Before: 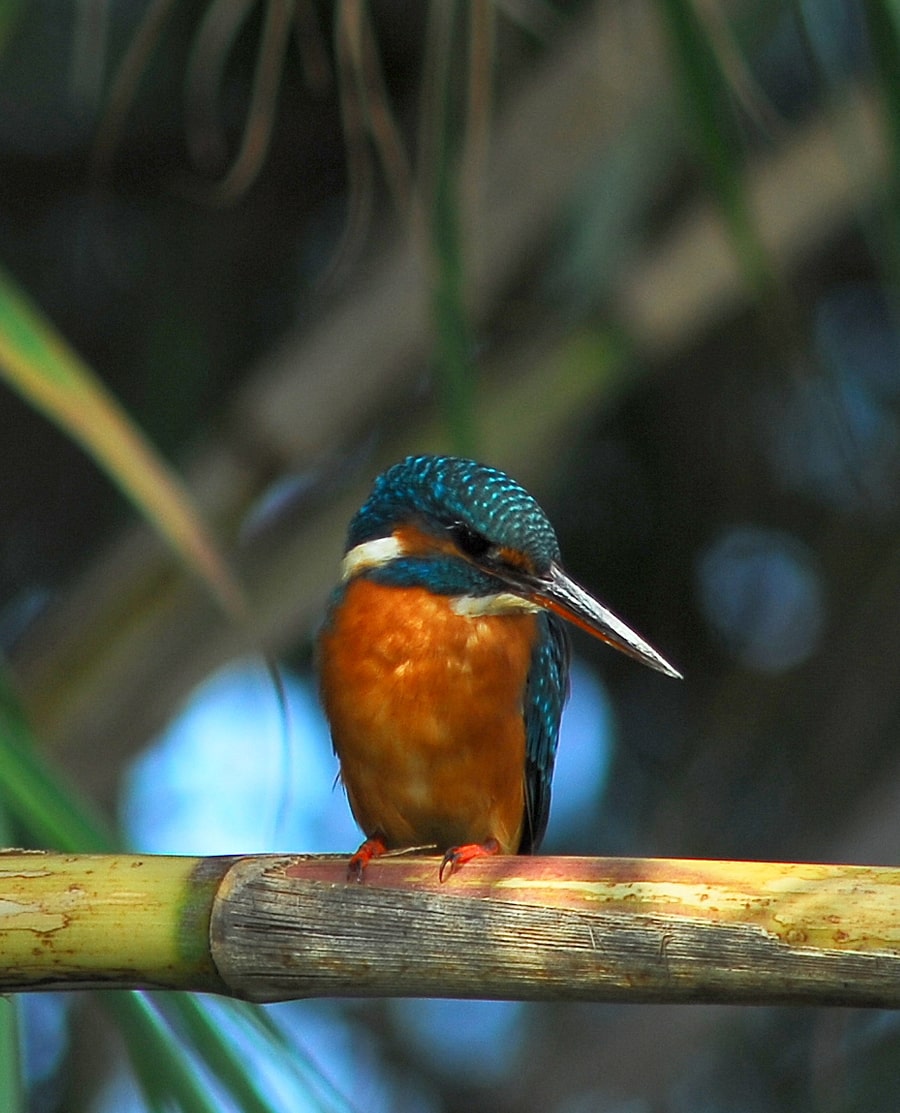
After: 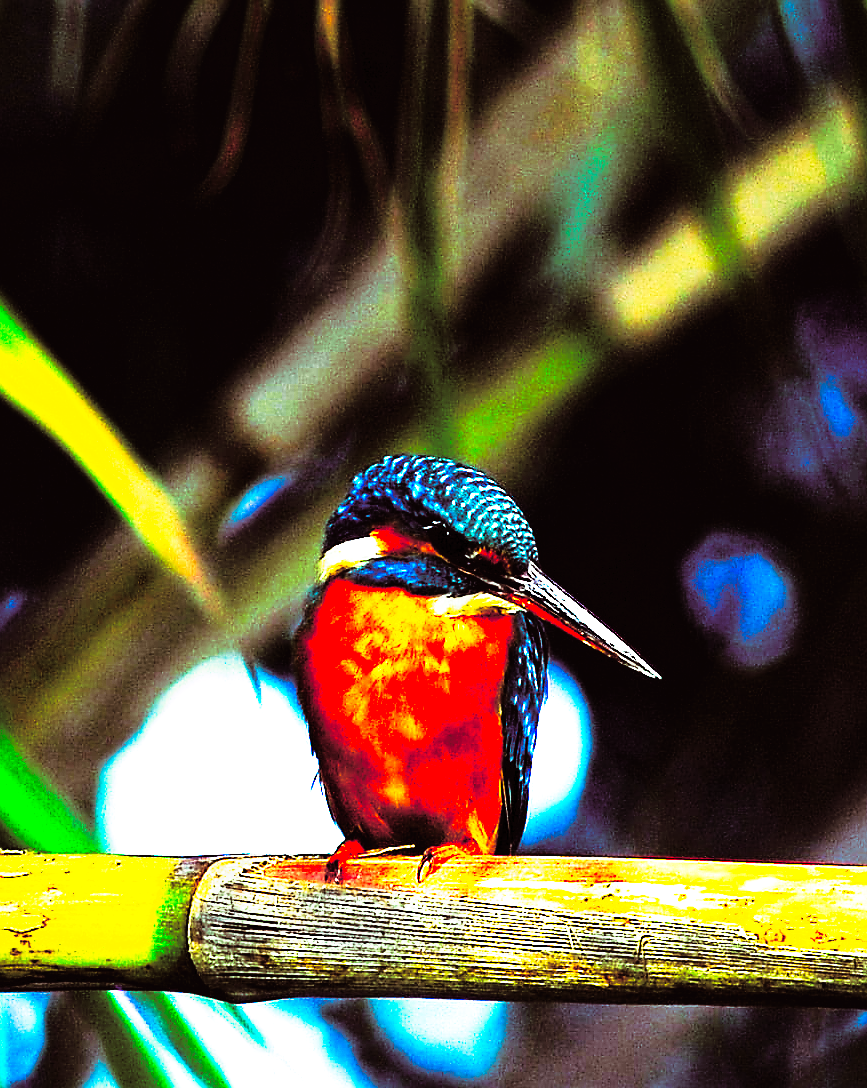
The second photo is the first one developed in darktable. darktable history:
crop and rotate: left 2.536%, right 1.107%, bottom 2.246%
split-toning: on, module defaults
white balance: red 0.967, blue 1.049
tone curve: curves: ch0 [(0, 0) (0.003, 0.005) (0.011, 0.005) (0.025, 0.006) (0.044, 0.008) (0.069, 0.01) (0.1, 0.012) (0.136, 0.015) (0.177, 0.019) (0.224, 0.017) (0.277, 0.015) (0.335, 0.018) (0.399, 0.043) (0.468, 0.118) (0.543, 0.349) (0.623, 0.591) (0.709, 0.88) (0.801, 0.983) (0.898, 0.973) (1, 1)], preserve colors none
contrast brightness saturation: contrast 0.07, brightness 0.18, saturation 0.4
exposure: black level correction 0, exposure 1.2 EV, compensate exposure bias true, compensate highlight preservation false
sharpen: radius 1.4, amount 1.25, threshold 0.7
